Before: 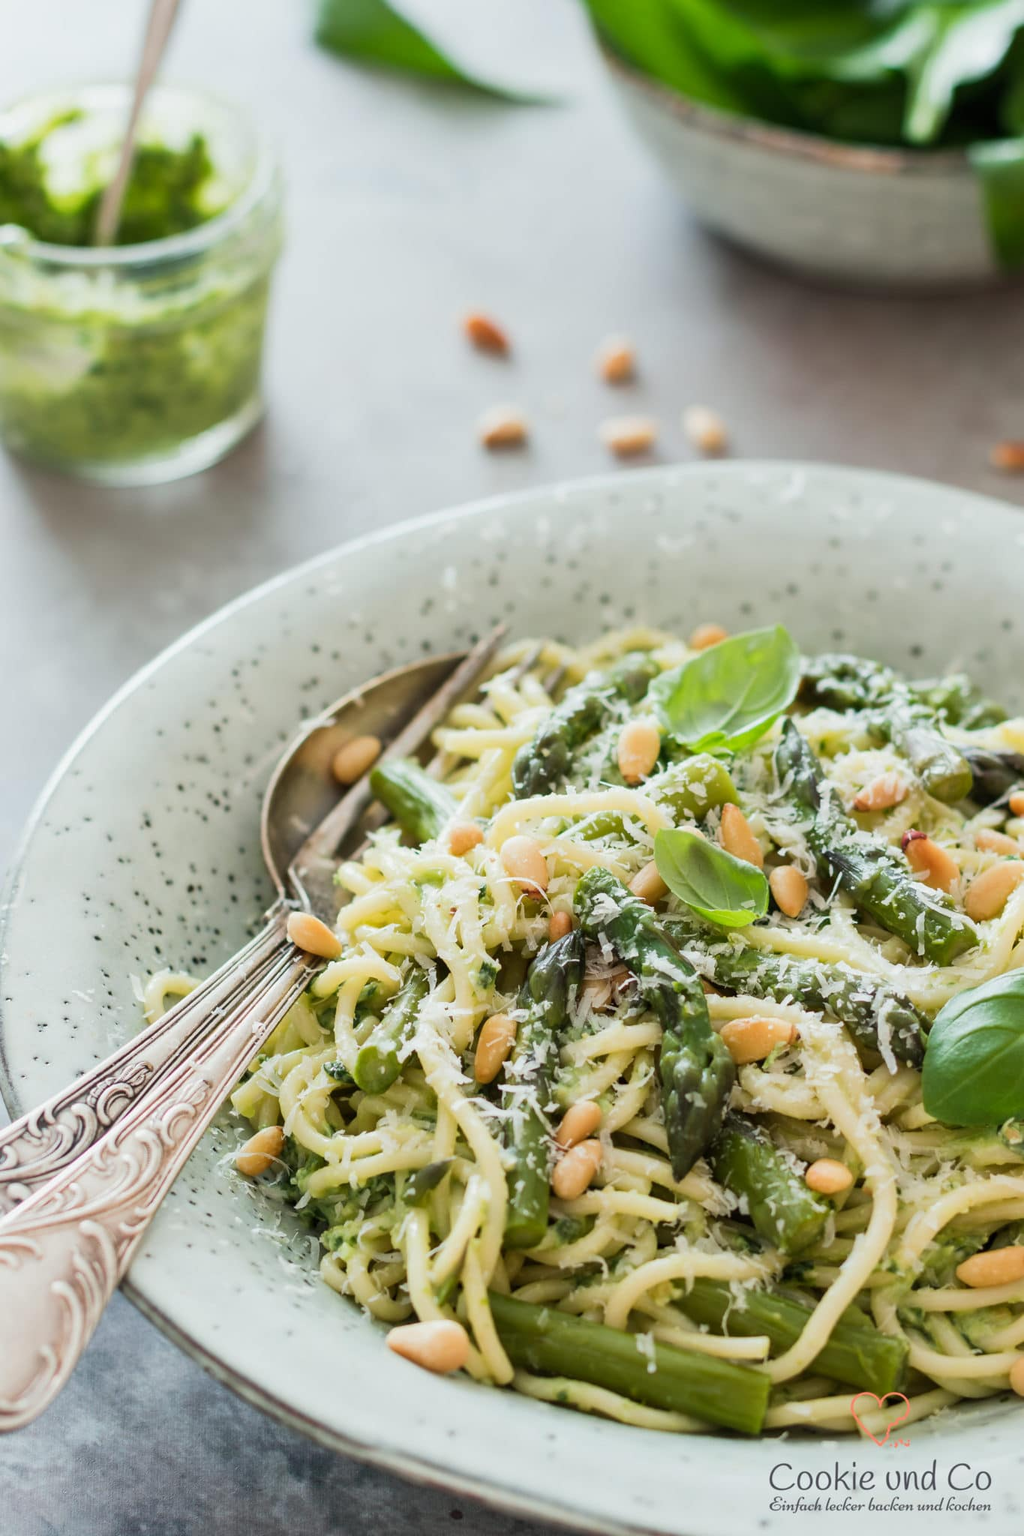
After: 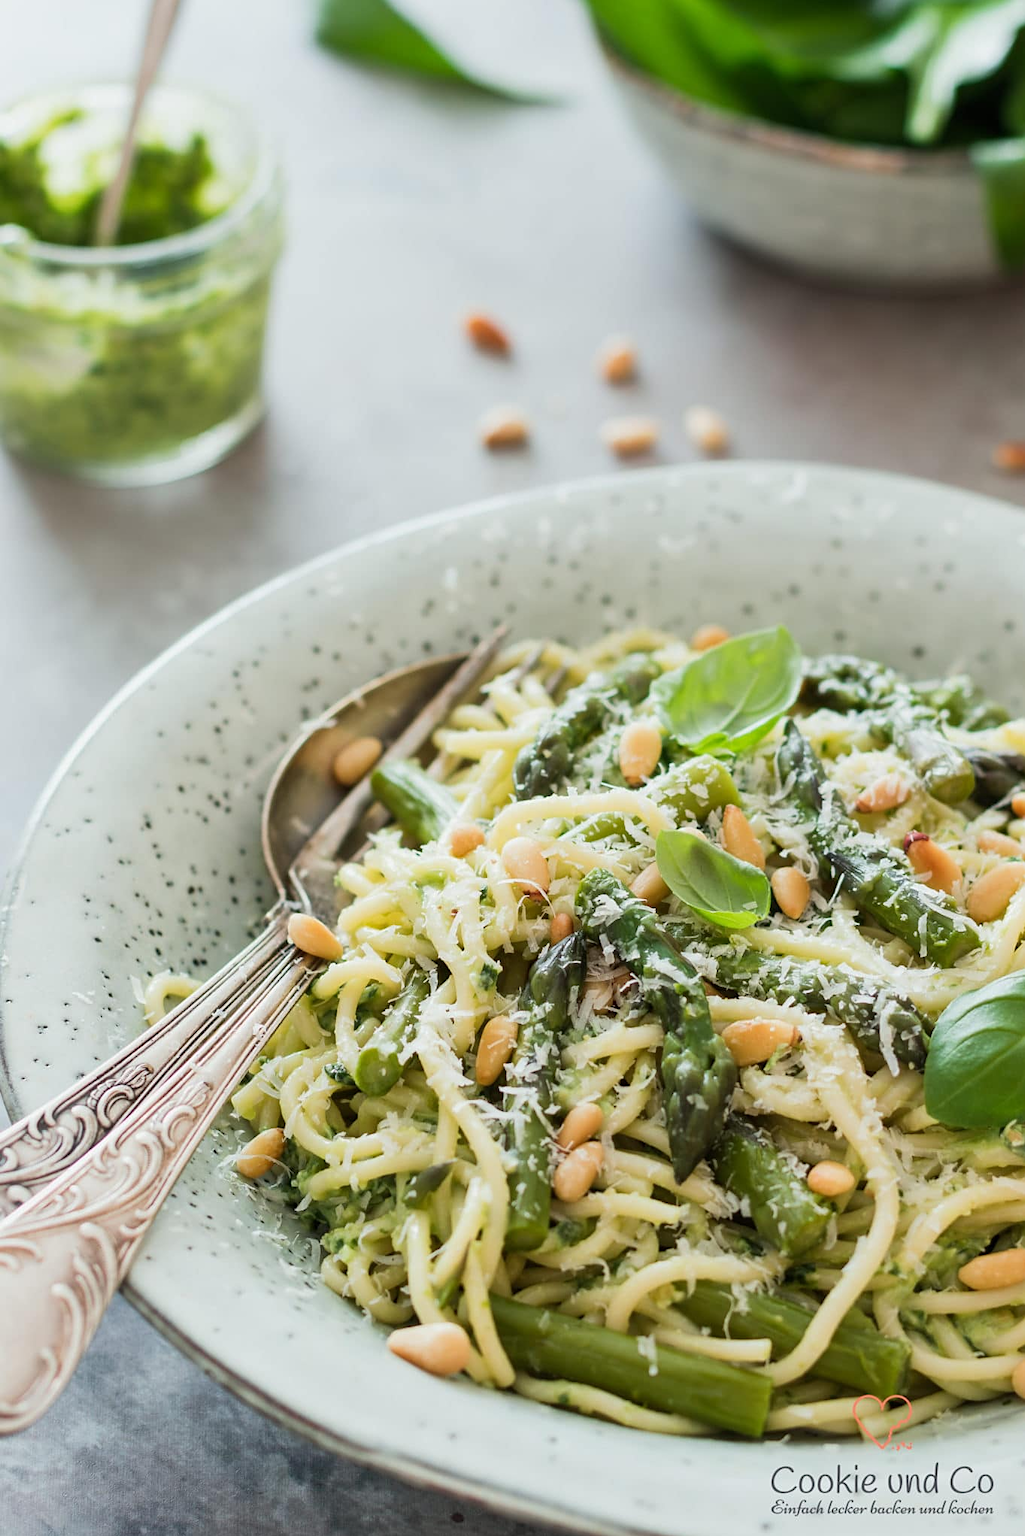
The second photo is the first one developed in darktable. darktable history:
crop: top 0.05%, bottom 0.098%
sharpen: amount 0.2
